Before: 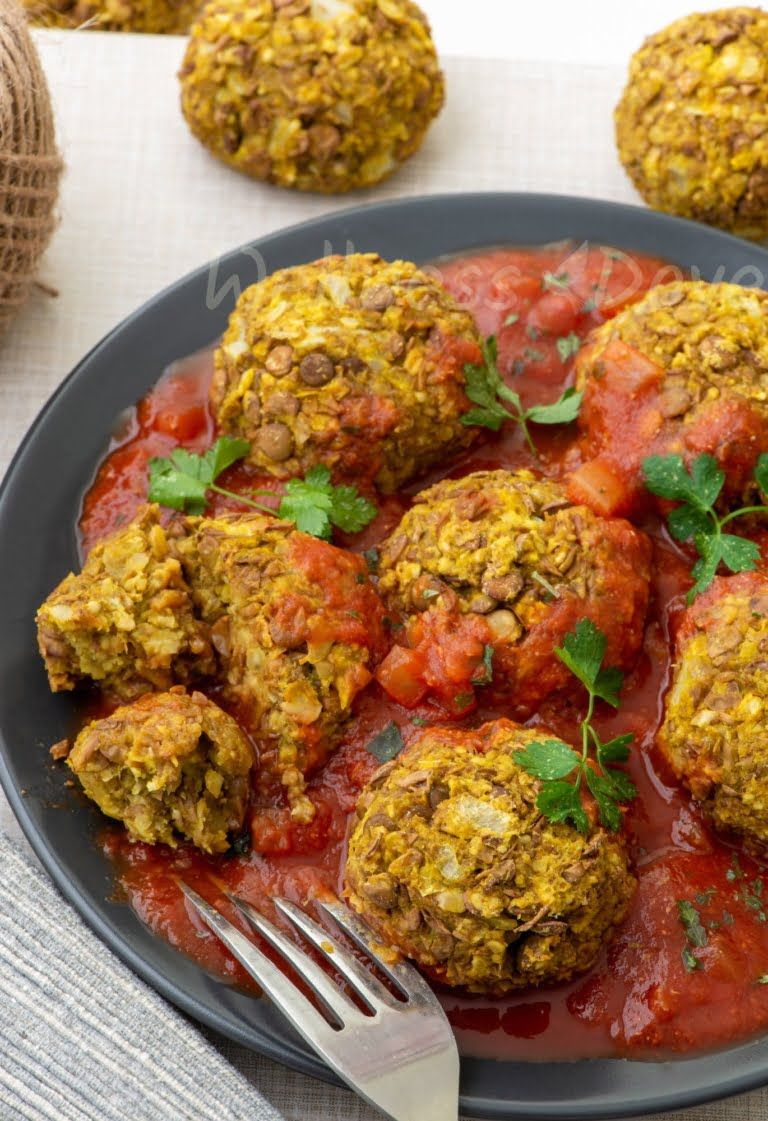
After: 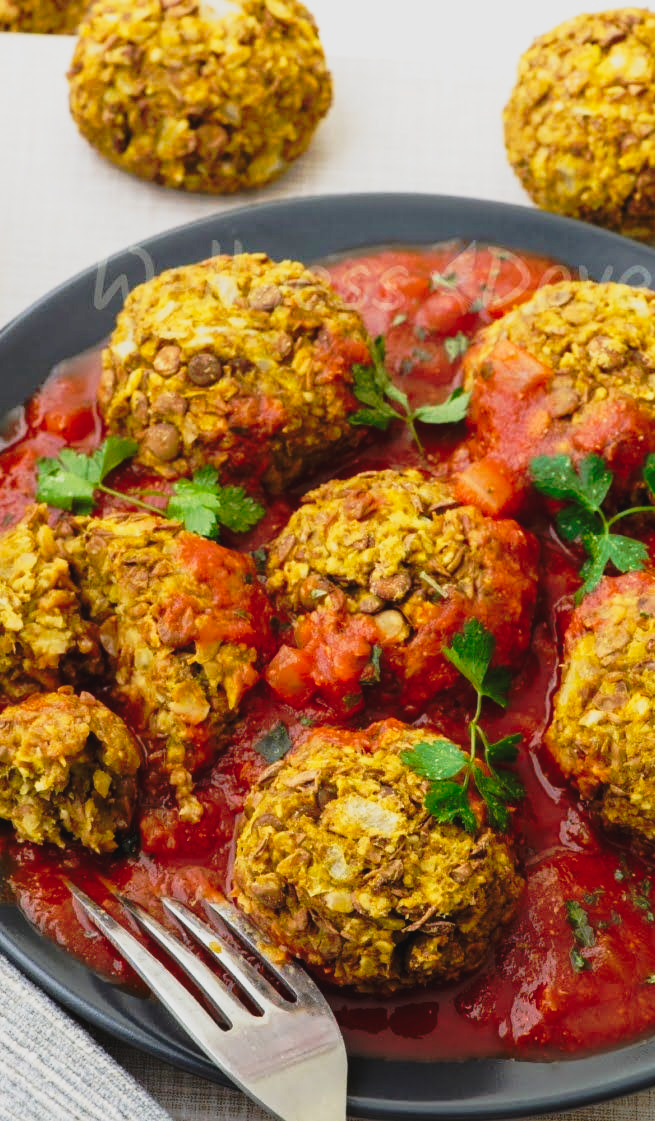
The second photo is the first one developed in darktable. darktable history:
crop and rotate: left 14.665%
tone curve: curves: ch0 [(0, 0.032) (0.094, 0.08) (0.265, 0.208) (0.41, 0.417) (0.498, 0.496) (0.638, 0.673) (0.819, 0.841) (0.96, 0.899)]; ch1 [(0, 0) (0.161, 0.092) (0.37, 0.302) (0.417, 0.434) (0.495, 0.498) (0.576, 0.589) (0.725, 0.765) (1, 1)]; ch2 [(0, 0) (0.352, 0.403) (0.45, 0.469) (0.521, 0.515) (0.59, 0.579) (1, 1)], preserve colors none
shadows and highlights: shadows 11.72, white point adjustment 1.33, highlights -2.1, soften with gaussian
